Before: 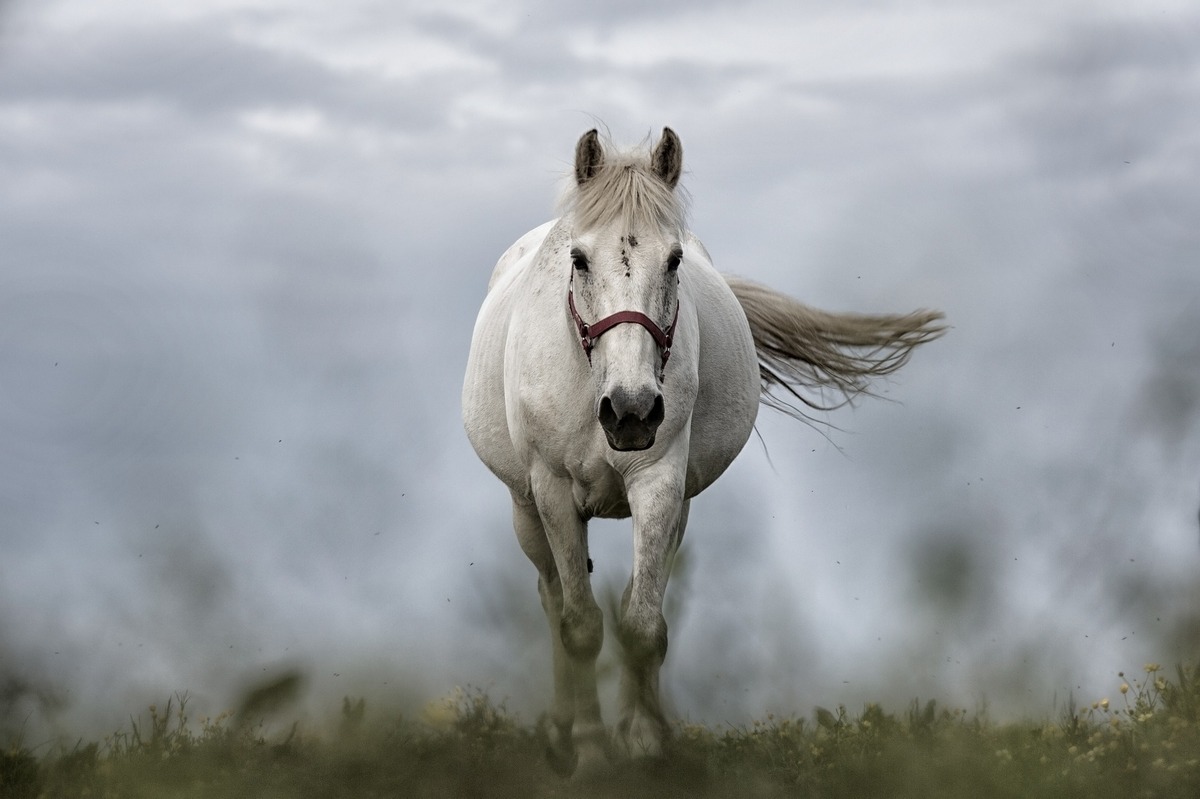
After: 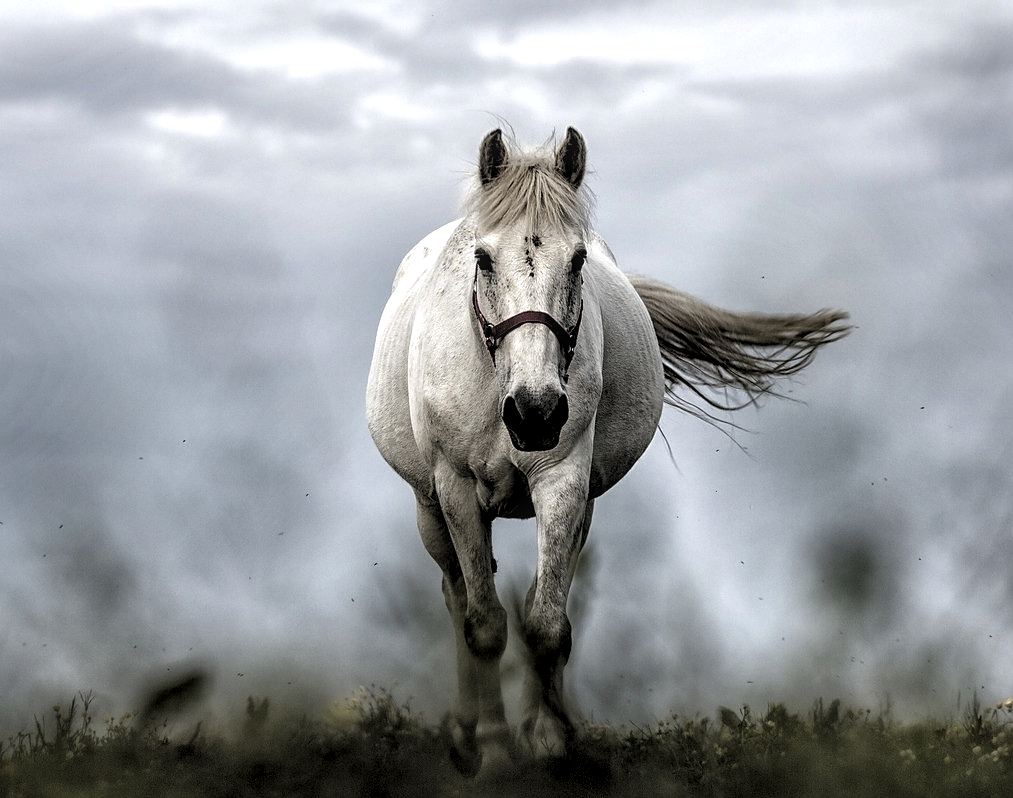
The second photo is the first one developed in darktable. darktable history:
crop: left 8.071%, right 7.457%
local contrast: on, module defaults
sharpen: radius 1.012
levels: levels [0.182, 0.542, 0.902]
tone equalizer: on, module defaults
